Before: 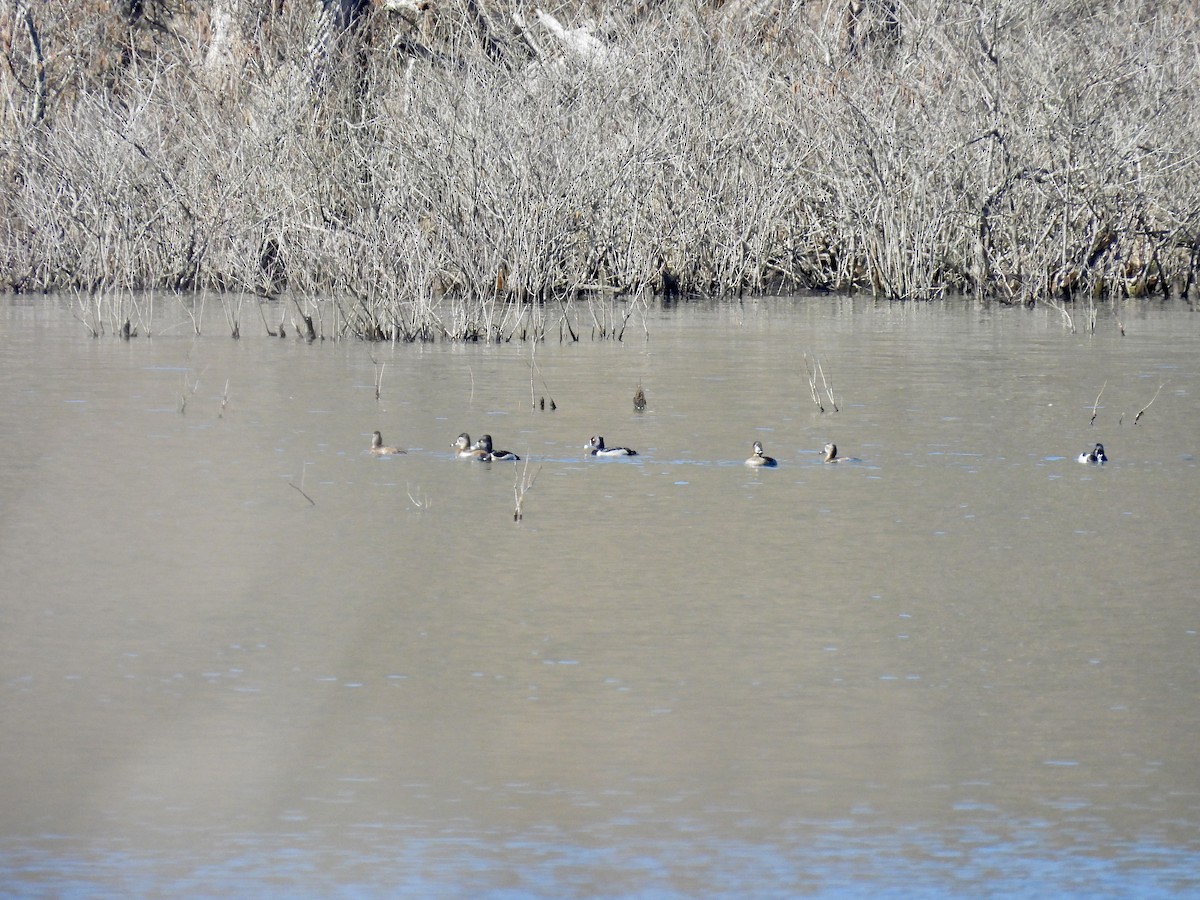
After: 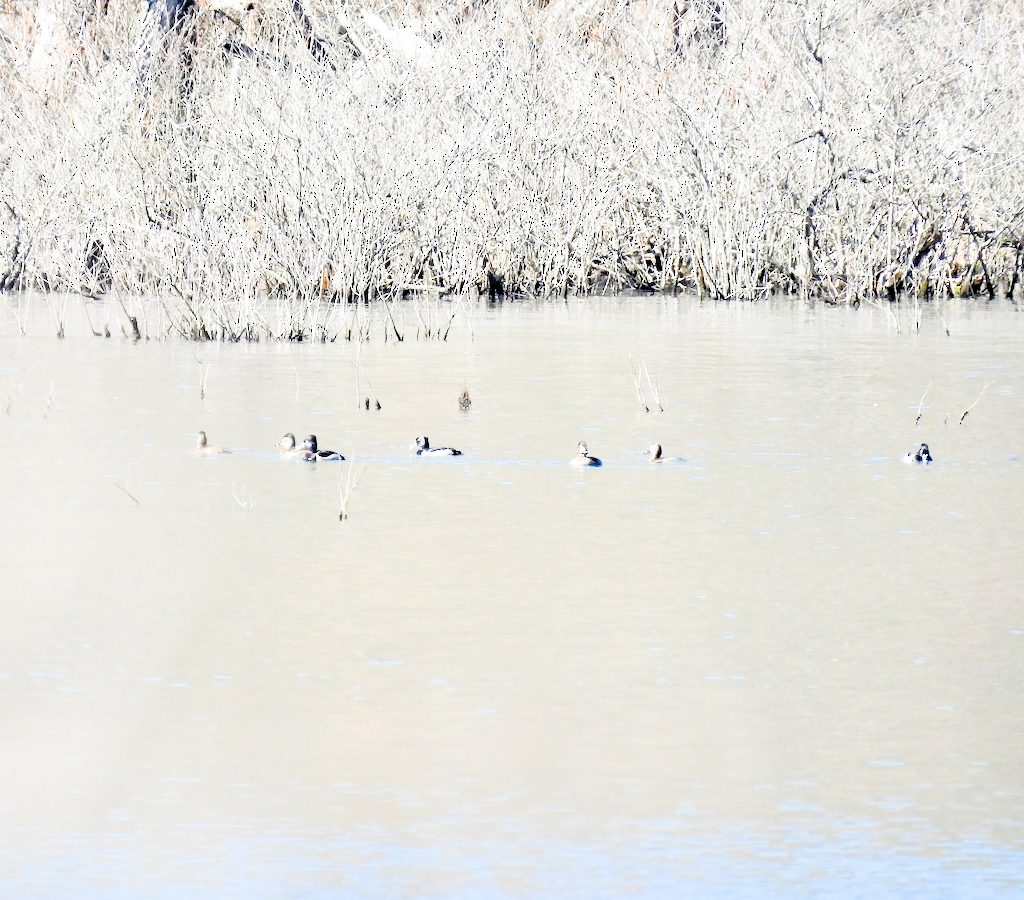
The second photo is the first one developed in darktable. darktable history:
crop and rotate: left 14.584%
exposure: black level correction 0, exposure 1.75 EV, compensate exposure bias true, compensate highlight preservation false
filmic rgb: black relative exposure -5 EV, hardness 2.88, contrast 1.3, highlights saturation mix -30%
